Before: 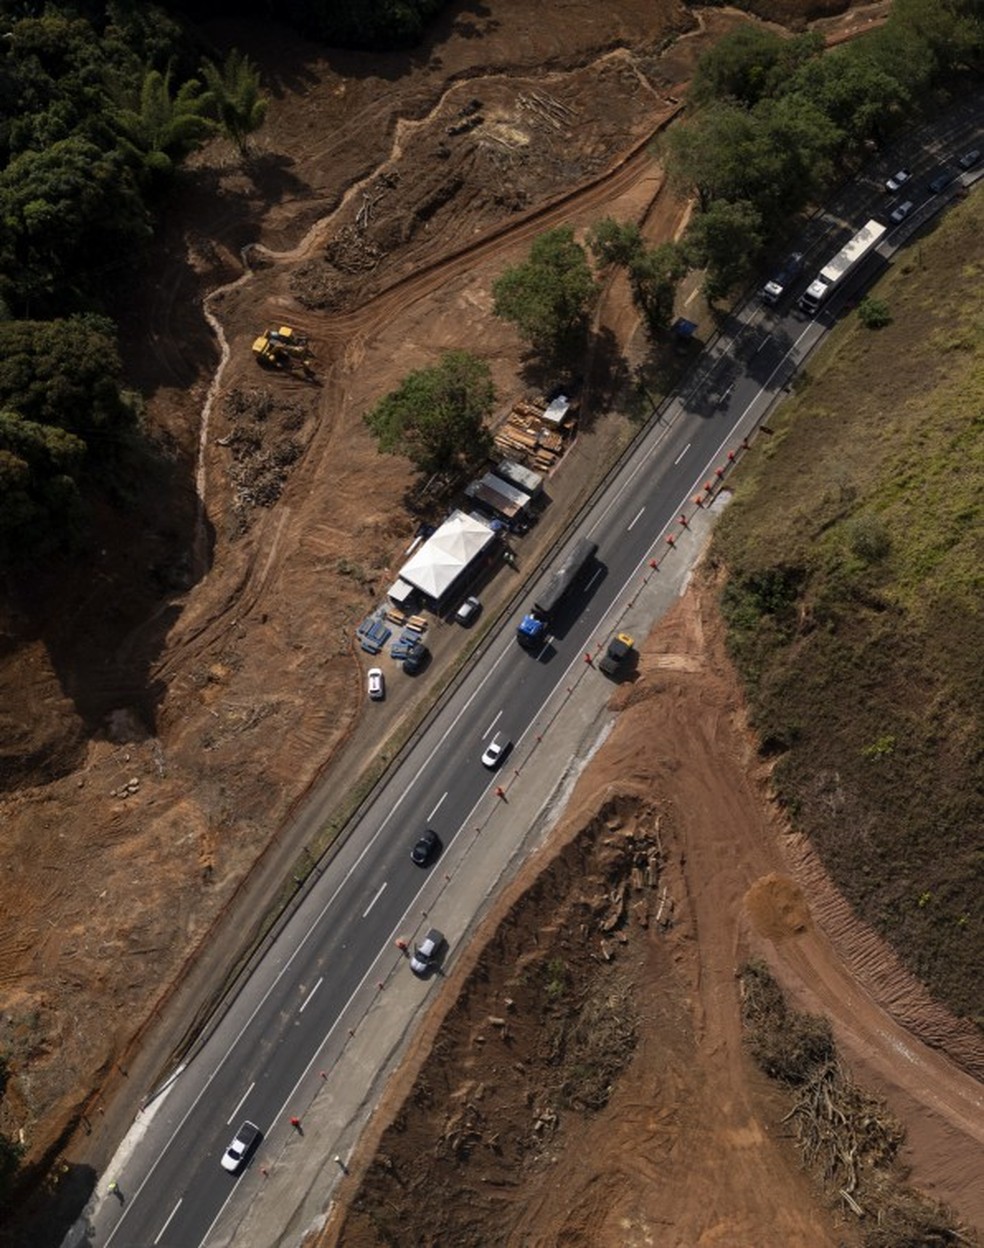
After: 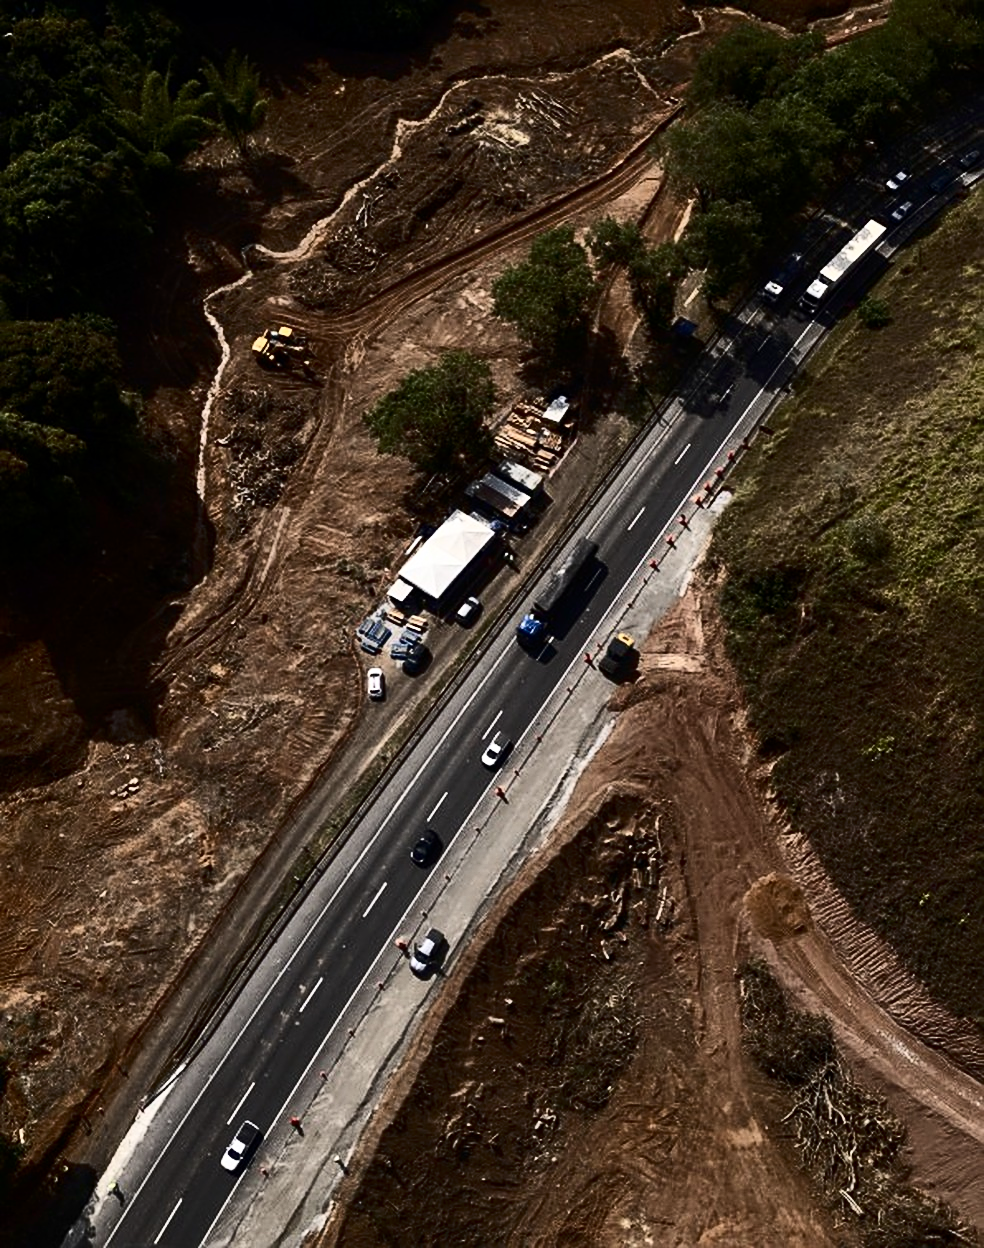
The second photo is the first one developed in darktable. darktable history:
contrast brightness saturation: contrast 0.481, saturation -0.103
shadows and highlights: shadows 37.13, highlights -26.72, highlights color adjustment 42.1%, soften with gaussian
sharpen: on, module defaults
